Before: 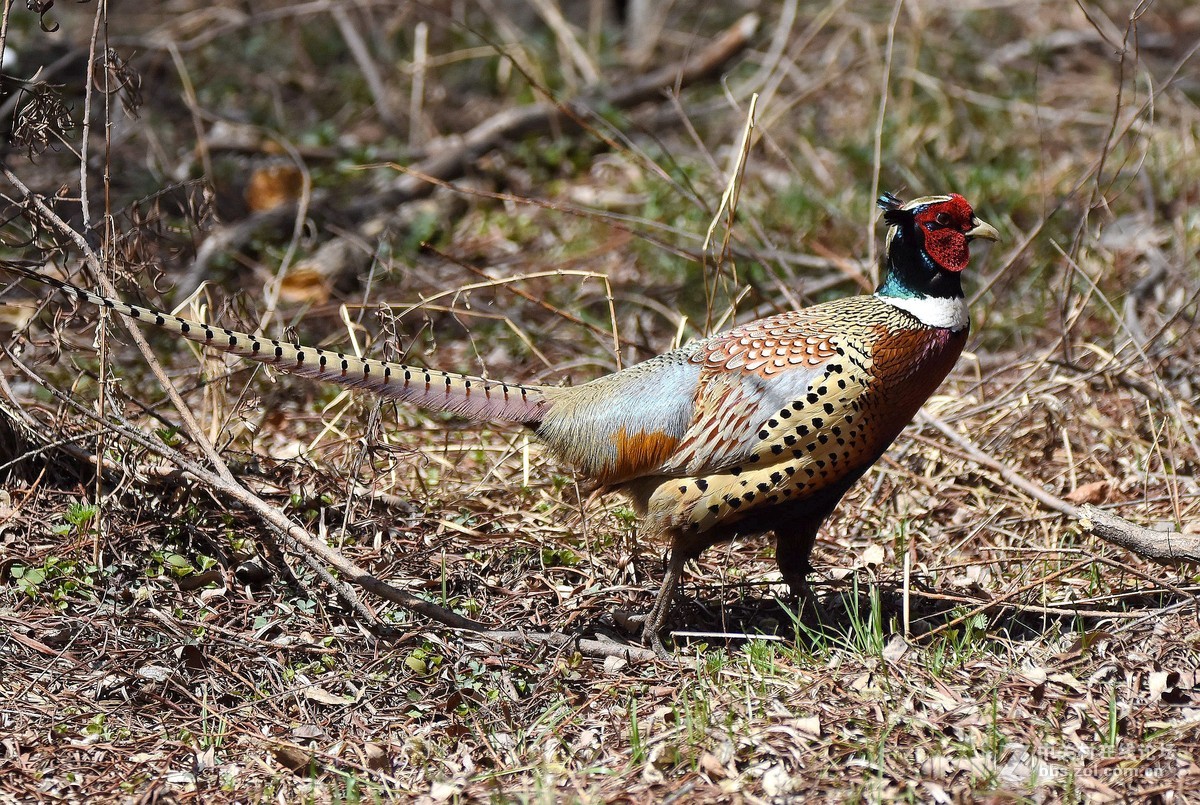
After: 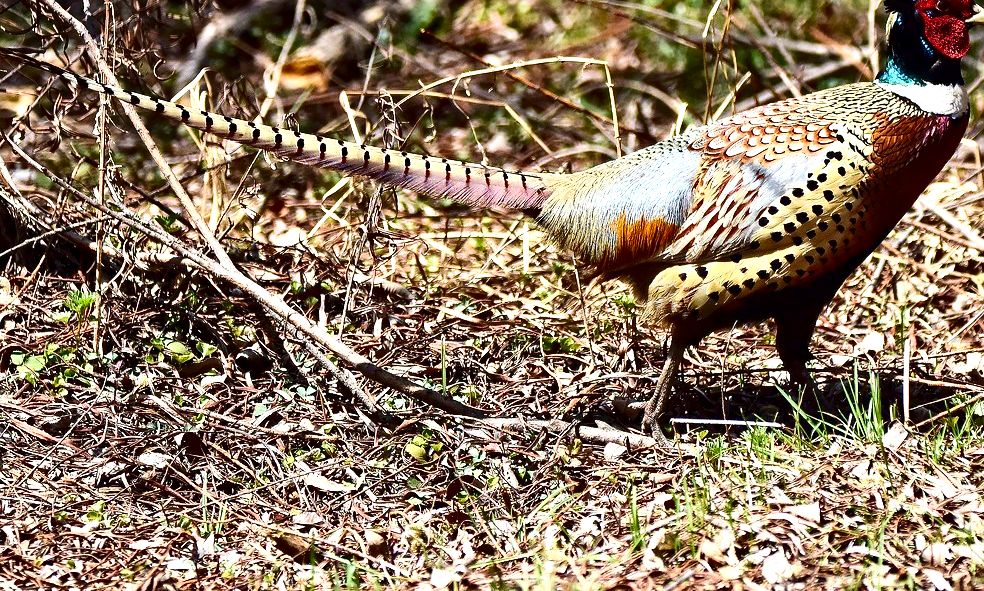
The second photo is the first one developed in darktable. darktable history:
contrast brightness saturation: contrast 0.214, brightness -0.103, saturation 0.209
haze removal: compatibility mode true, adaptive false
crop: top 26.497%, right 17.946%
contrast equalizer: octaves 7, y [[0.531, 0.548, 0.559, 0.557, 0.544, 0.527], [0.5 ×6], [0.5 ×6], [0 ×6], [0 ×6]]
exposure: black level correction 0, exposure 0.595 EV, compensate highlight preservation false
velvia: on, module defaults
tone equalizer: on, module defaults
